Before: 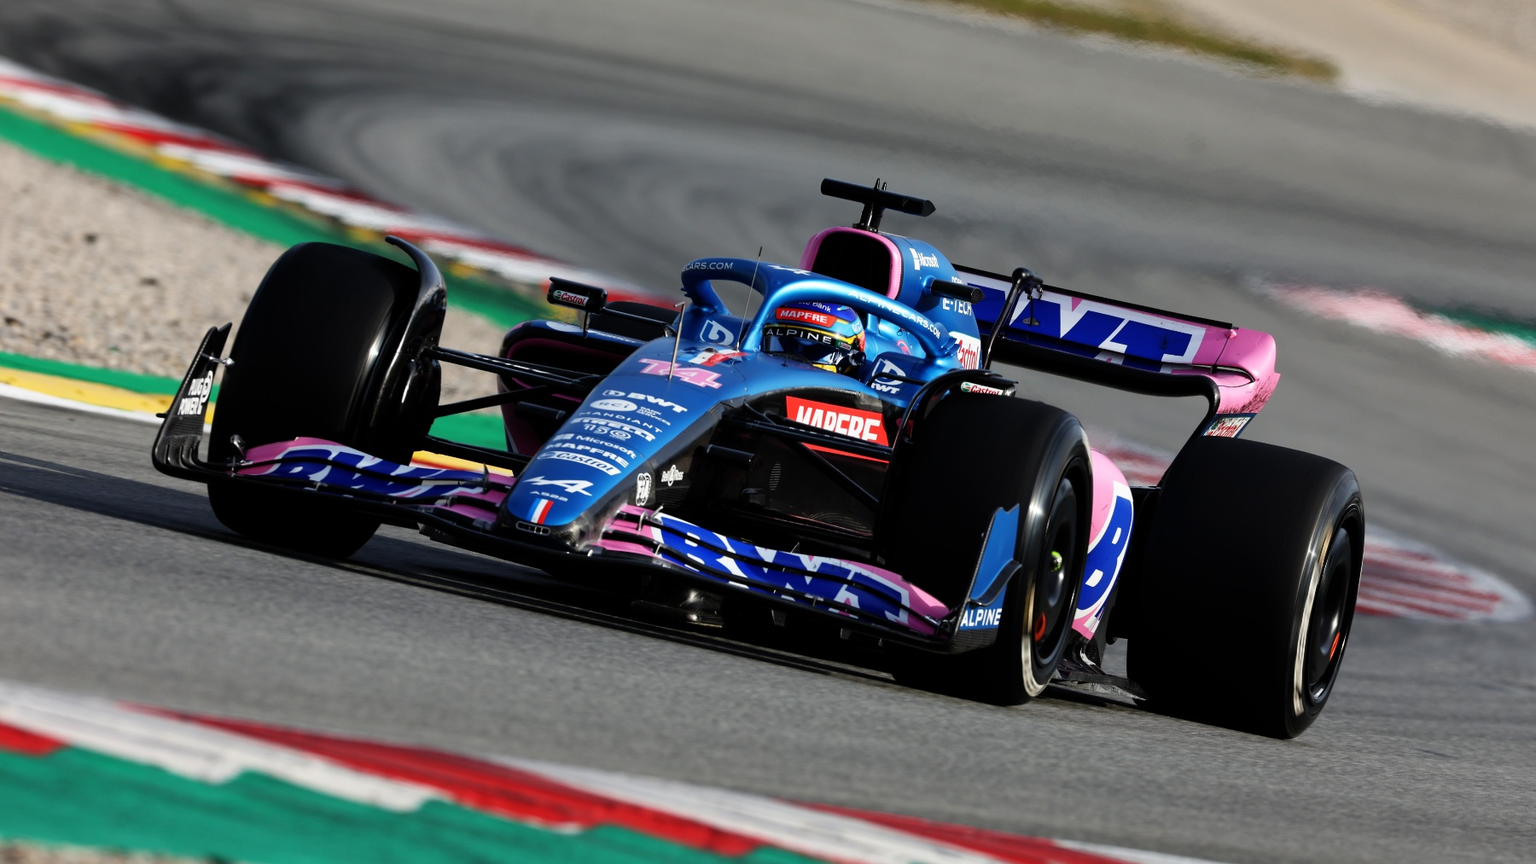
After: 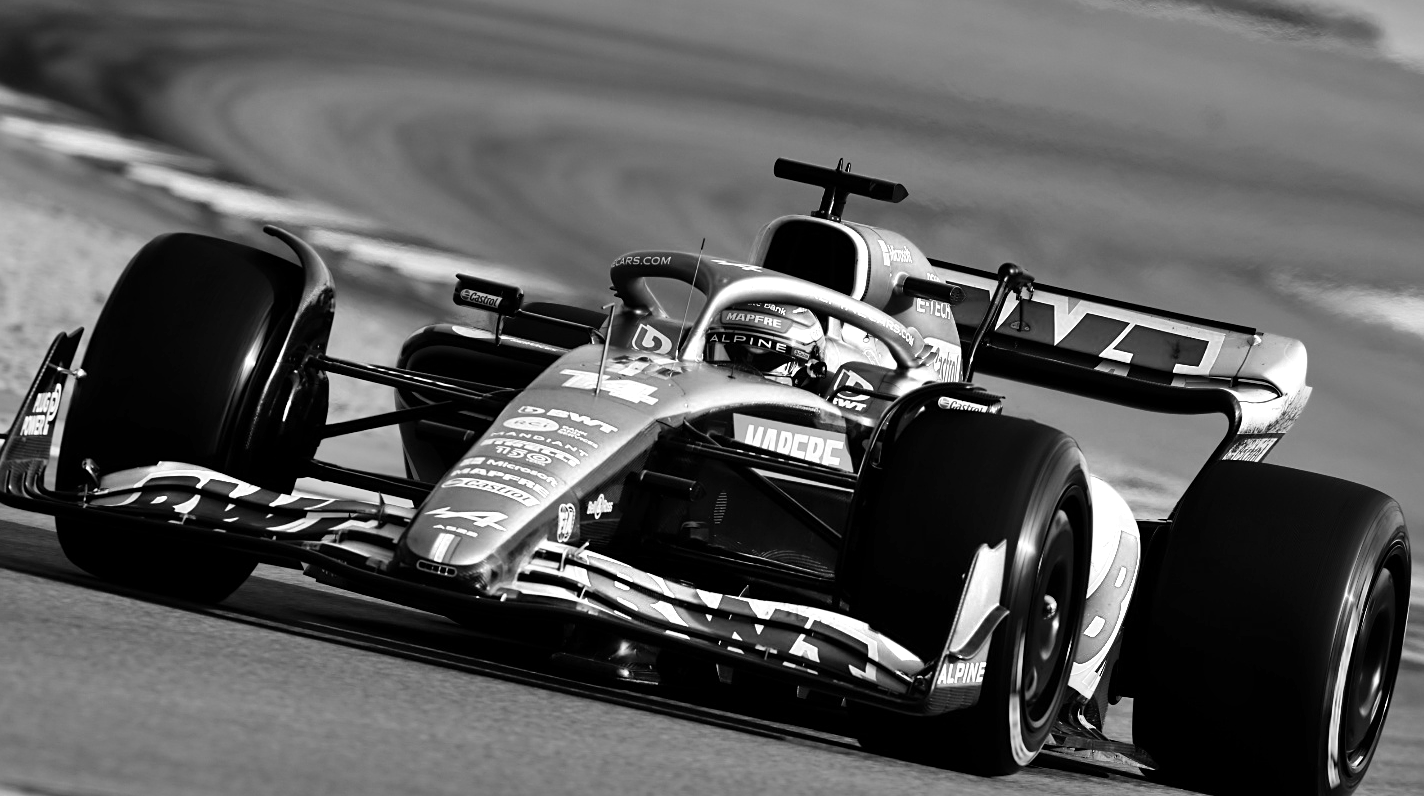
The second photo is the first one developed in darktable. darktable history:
crop and rotate: left 10.465%, top 5.077%, right 10.375%, bottom 16.32%
color zones: curves: ch0 [(0, 0.613) (0.01, 0.613) (0.245, 0.448) (0.498, 0.529) (0.642, 0.665) (0.879, 0.777) (0.99, 0.613)]; ch1 [(0, 0) (0.143, 0) (0.286, 0) (0.429, 0) (0.571, 0) (0.714, 0) (0.857, 0)]
shadows and highlights: soften with gaussian
sharpen: amount 0.211
